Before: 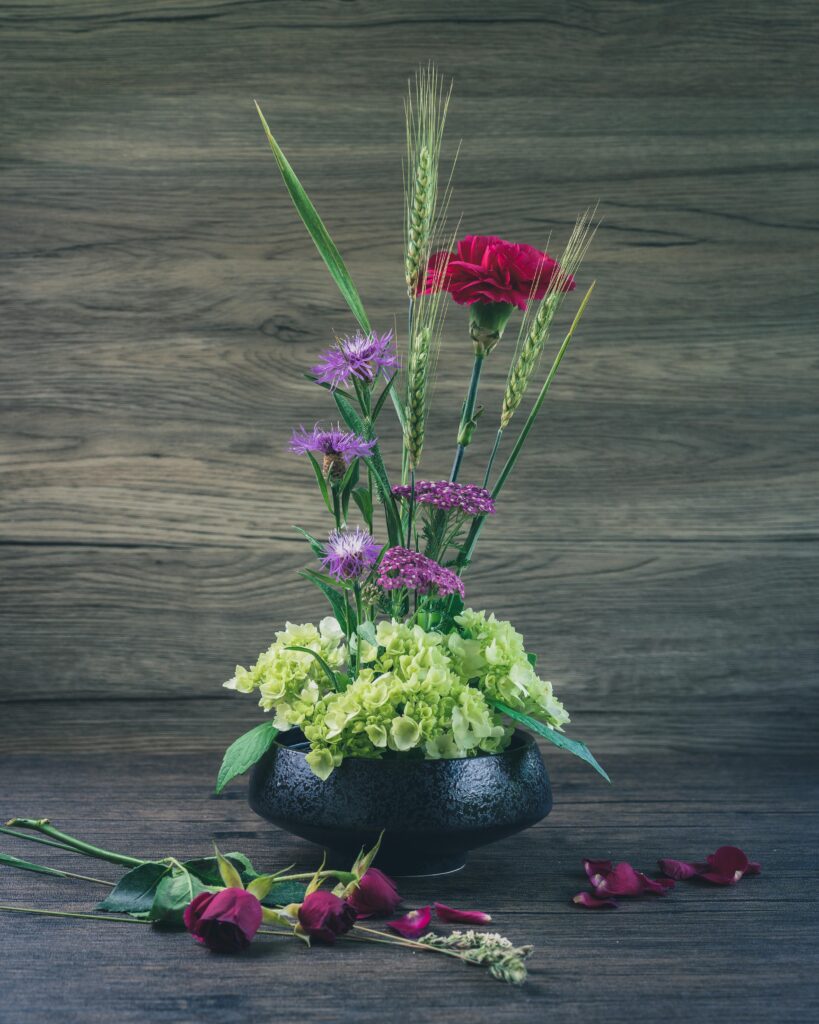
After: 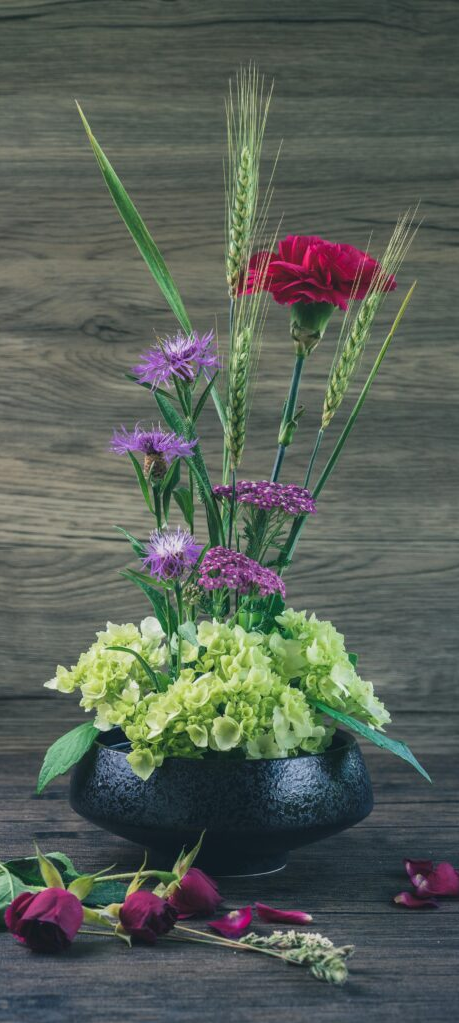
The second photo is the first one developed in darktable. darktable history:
crop: left 21.905%, right 22.036%, bottom 0.005%
